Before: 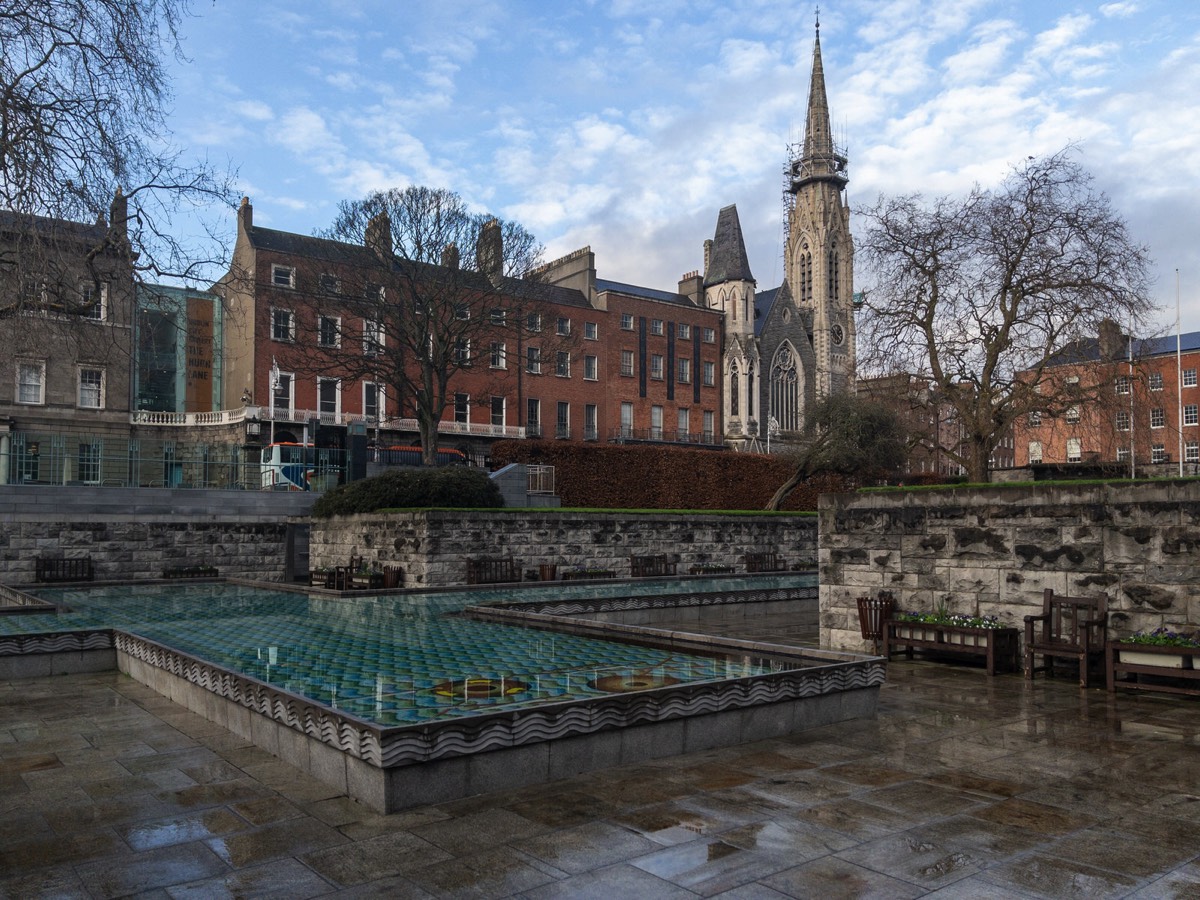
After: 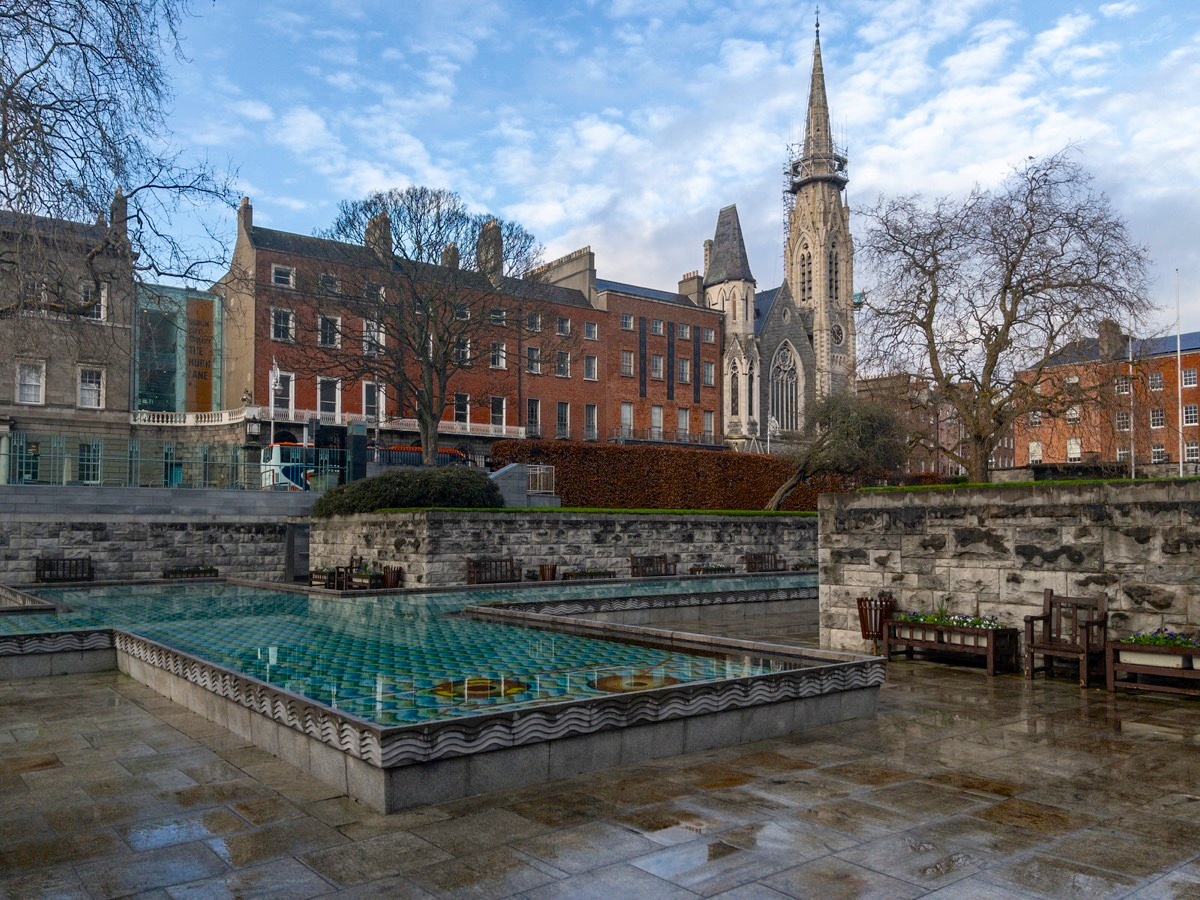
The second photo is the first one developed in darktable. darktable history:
color balance rgb: shadows lift › chroma 0.968%, shadows lift › hue 115.11°, linear chroma grading › shadows -3.716%, linear chroma grading › highlights -3.577%, perceptual saturation grading › global saturation 30.638%, global vibrance 7.36%, saturation formula JzAzBz (2021)
